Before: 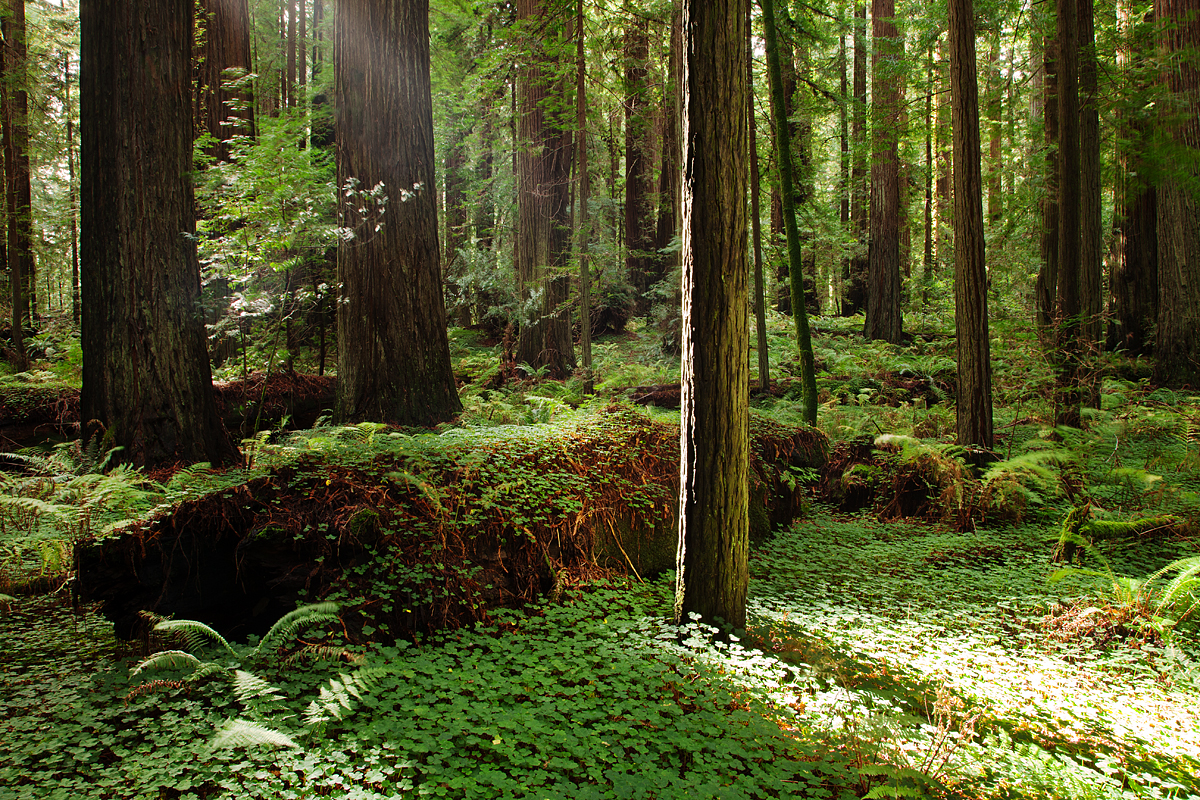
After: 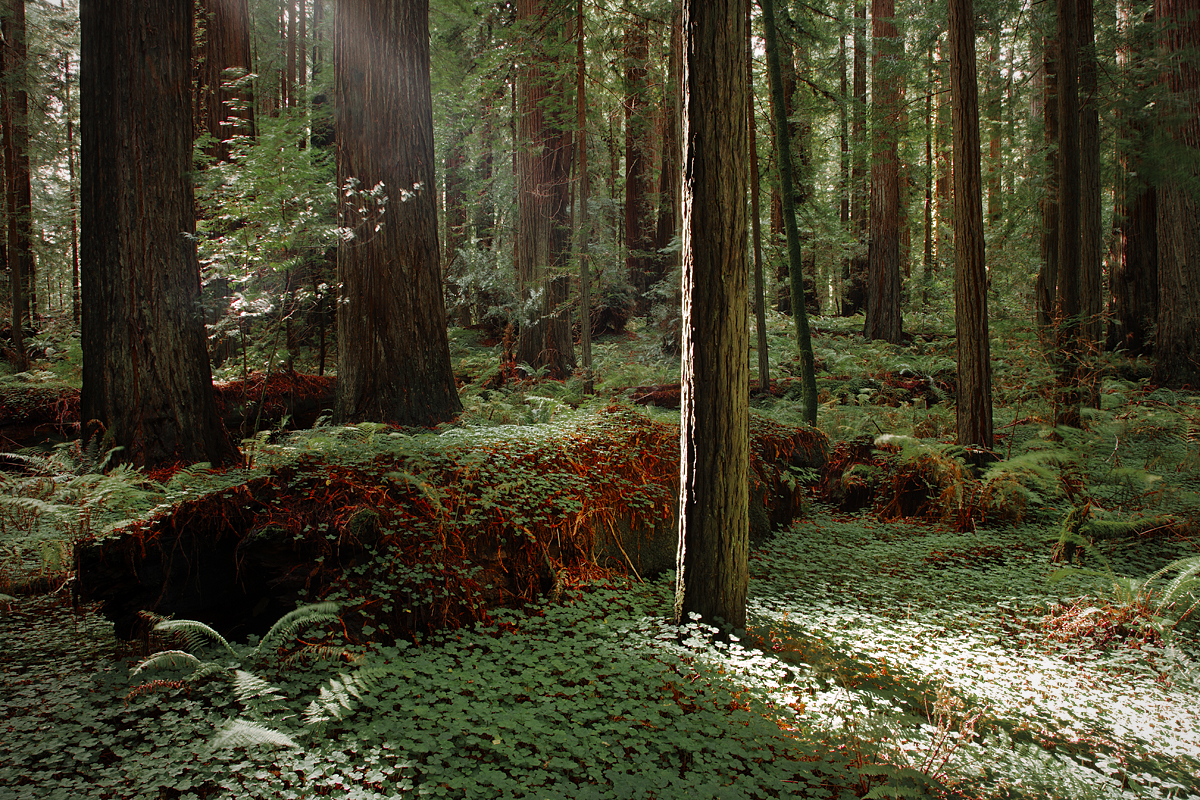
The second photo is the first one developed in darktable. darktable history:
color zones: curves: ch0 [(0, 0.48) (0.209, 0.398) (0.305, 0.332) (0.429, 0.493) (0.571, 0.5) (0.714, 0.5) (0.857, 0.5) (1, 0.48)]; ch1 [(0, 0.736) (0.143, 0.625) (0.225, 0.371) (0.429, 0.256) (0.571, 0.241) (0.714, 0.213) (0.857, 0.48) (1, 0.736)]; ch2 [(0, 0.448) (0.143, 0.498) (0.286, 0.5) (0.429, 0.5) (0.571, 0.5) (0.714, 0.5) (0.857, 0.5) (1, 0.448)]
vignetting: fall-off radius 100%, width/height ratio 1.337
